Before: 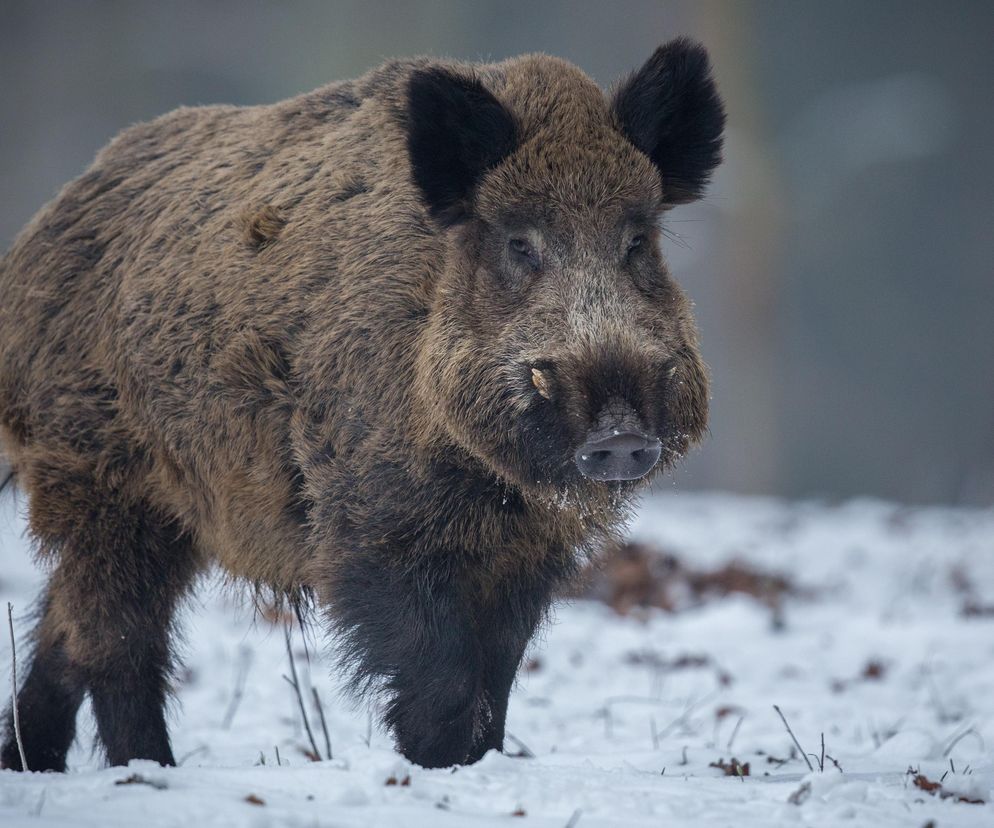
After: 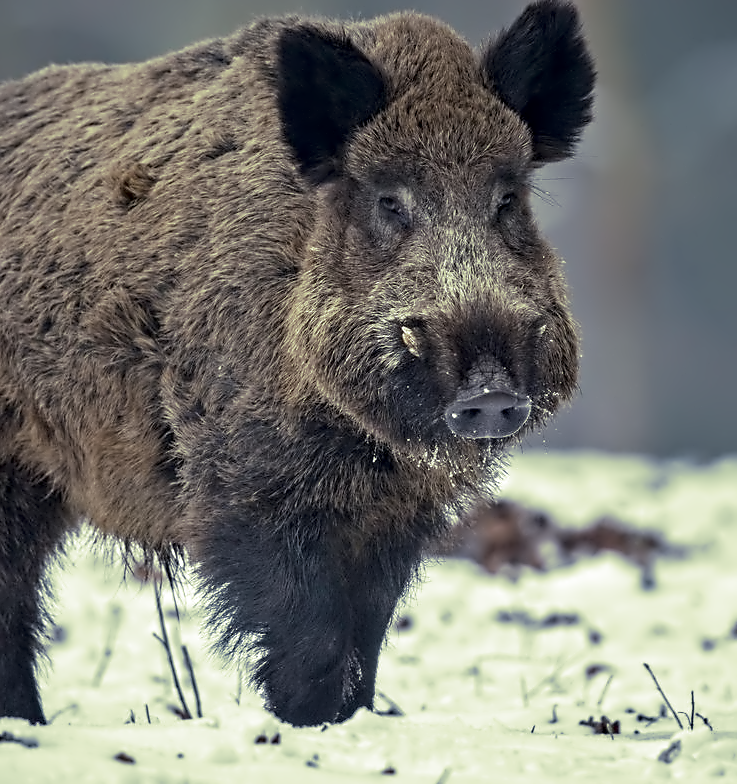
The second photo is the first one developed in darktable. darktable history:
split-toning: shadows › hue 290.82°, shadows › saturation 0.34, highlights › saturation 0.38, balance 0, compress 50%
crop and rotate: left 13.15%, top 5.251%, right 12.609%
exposure: black level correction 0.002, exposure 0.15 EV, compensate highlight preservation false
contrast equalizer: octaves 7, y [[0.5, 0.542, 0.583, 0.625, 0.667, 0.708], [0.5 ×6], [0.5 ×6], [0, 0.033, 0.067, 0.1, 0.133, 0.167], [0, 0.05, 0.1, 0.15, 0.2, 0.25]]
